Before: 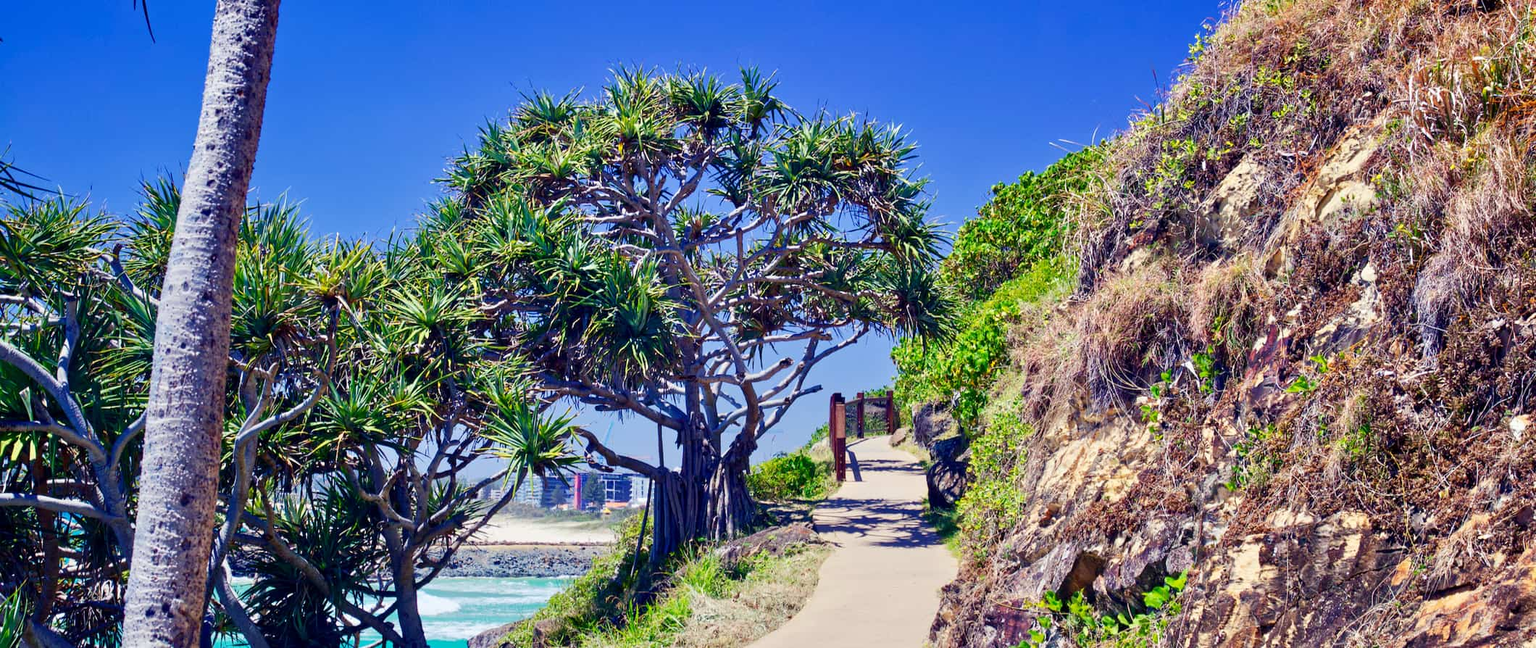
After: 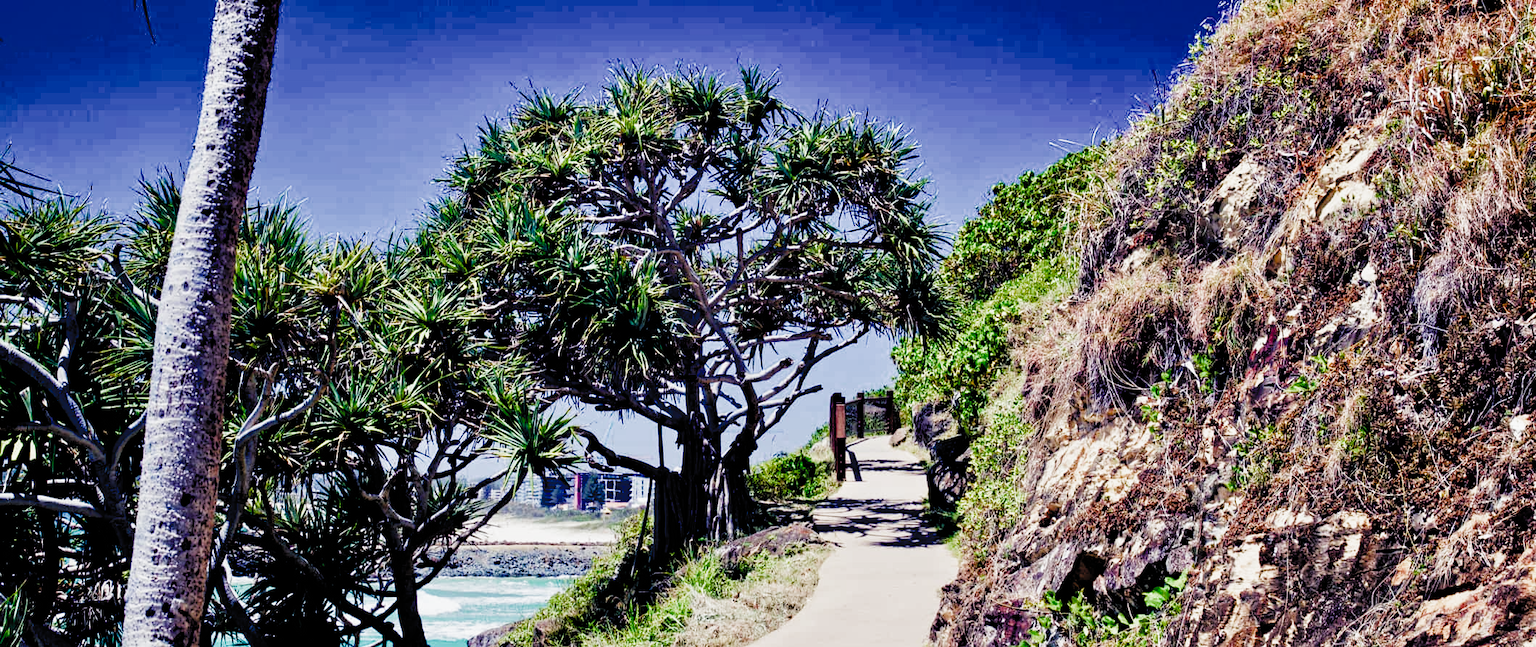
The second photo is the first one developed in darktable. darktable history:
filmic rgb: black relative exposure -3.89 EV, white relative exposure 3.16 EV, hardness 2.87, add noise in highlights 0.101, color science v4 (2020), type of noise poissonian
color balance rgb: perceptual saturation grading › global saturation 20%, perceptual saturation grading › highlights -24.878%, perceptual saturation grading › shadows 24.388%, global vibrance 9.653%, contrast 14.966%, saturation formula JzAzBz (2021)
